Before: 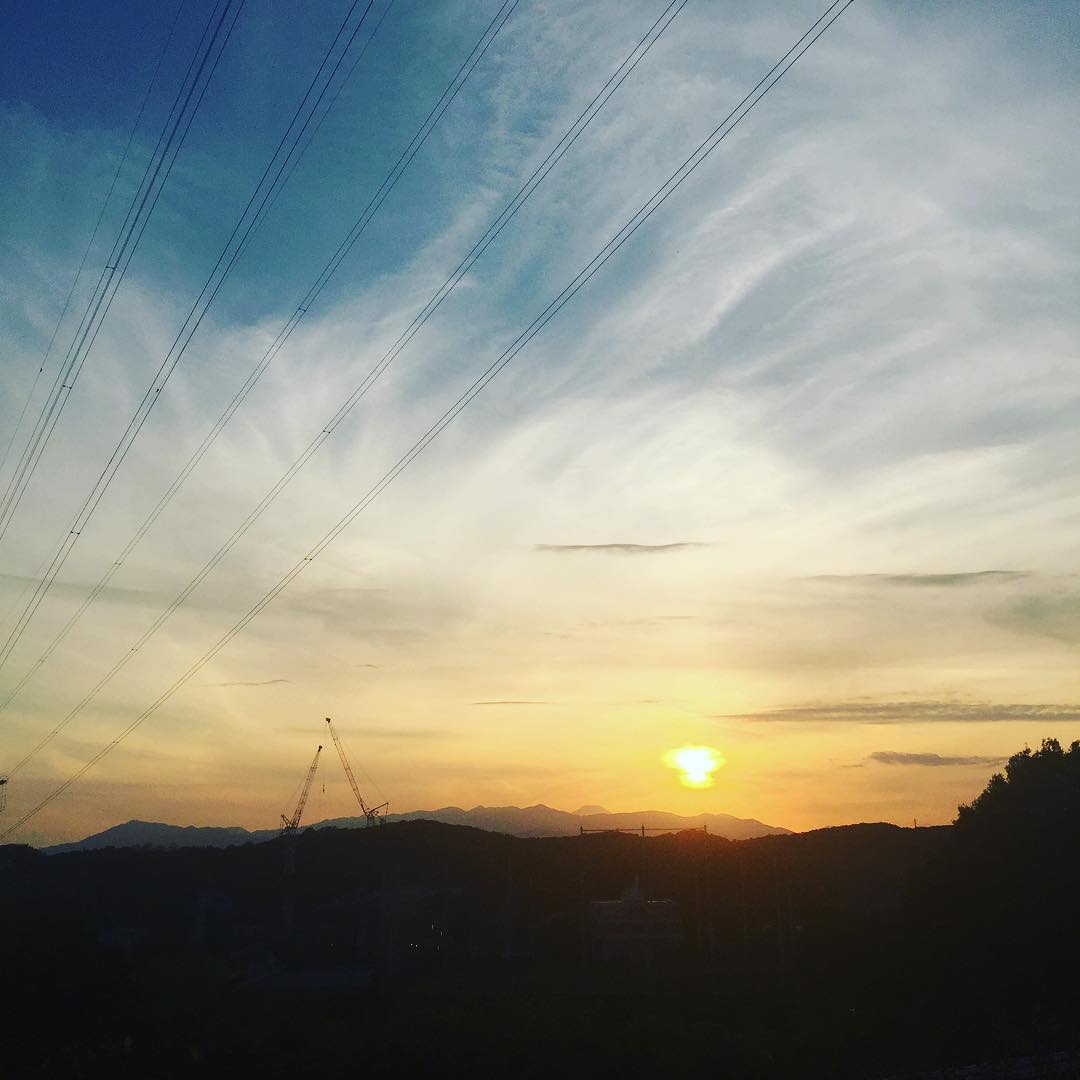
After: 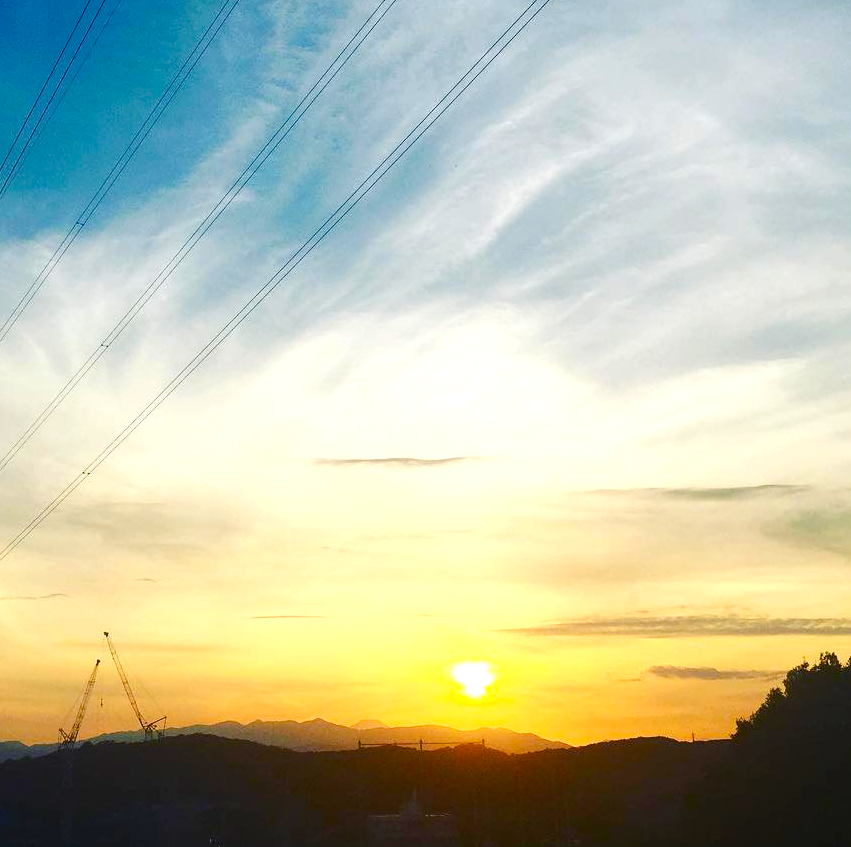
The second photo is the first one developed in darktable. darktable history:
color balance rgb: linear chroma grading › global chroma 19.602%, perceptual saturation grading › global saturation 20.072%, perceptual saturation grading › highlights -19.95%, perceptual saturation grading › shadows 29.788%
exposure: black level correction 0.001, exposure 0.498 EV, compensate exposure bias true, compensate highlight preservation false
crop and rotate: left 20.659%, top 8.033%, right 0.475%, bottom 13.538%
